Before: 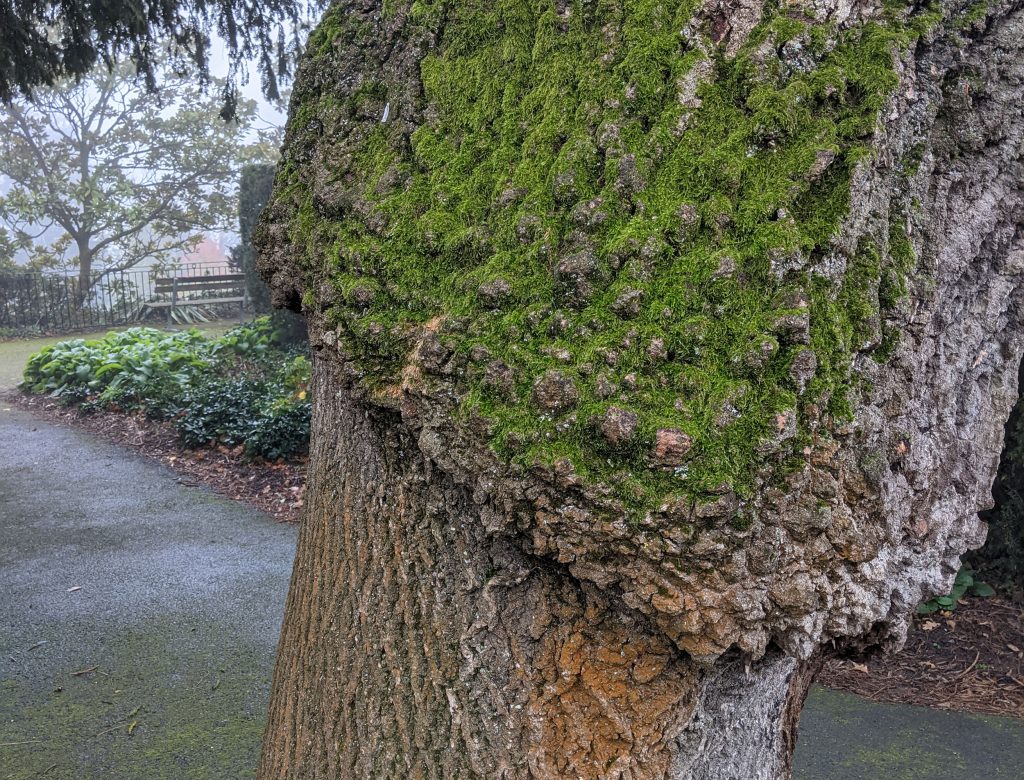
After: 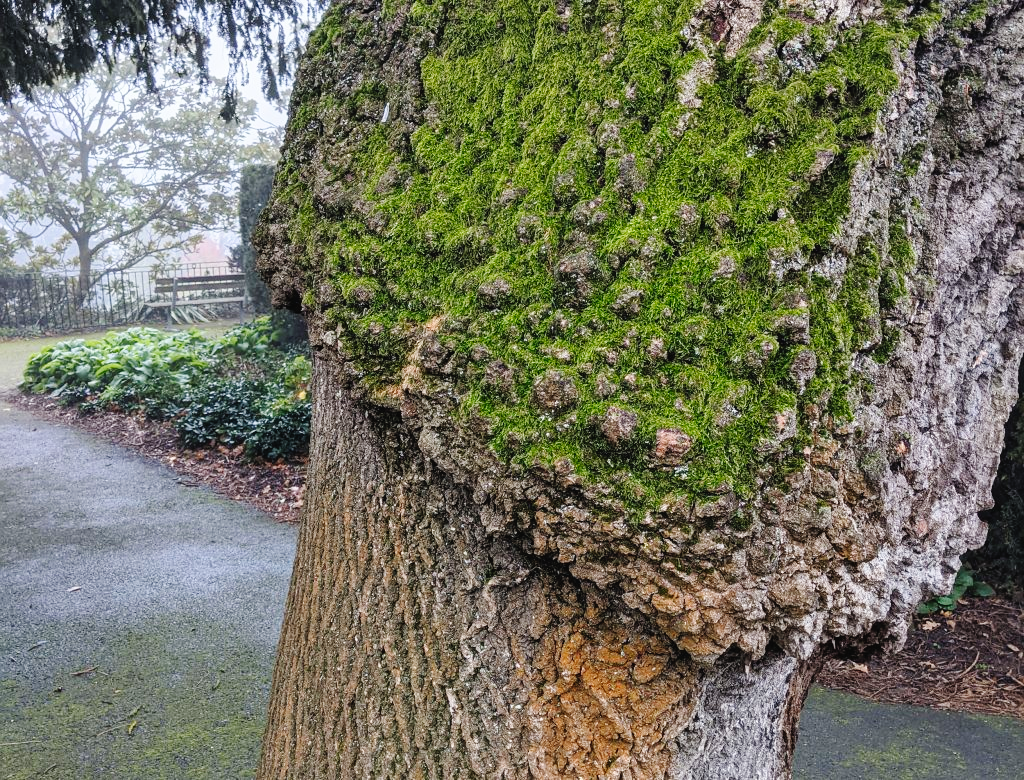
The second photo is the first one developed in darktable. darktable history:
tone curve: curves: ch0 [(0, 0.023) (0.087, 0.065) (0.184, 0.168) (0.45, 0.54) (0.57, 0.683) (0.722, 0.825) (0.877, 0.948) (1, 1)]; ch1 [(0, 0) (0.388, 0.369) (0.45, 0.43) (0.505, 0.509) (0.534, 0.528) (0.657, 0.655) (1, 1)]; ch2 [(0, 0) (0.314, 0.223) (0.427, 0.405) (0.5, 0.5) (0.55, 0.566) (0.625, 0.657) (1, 1)], preserve colors none
